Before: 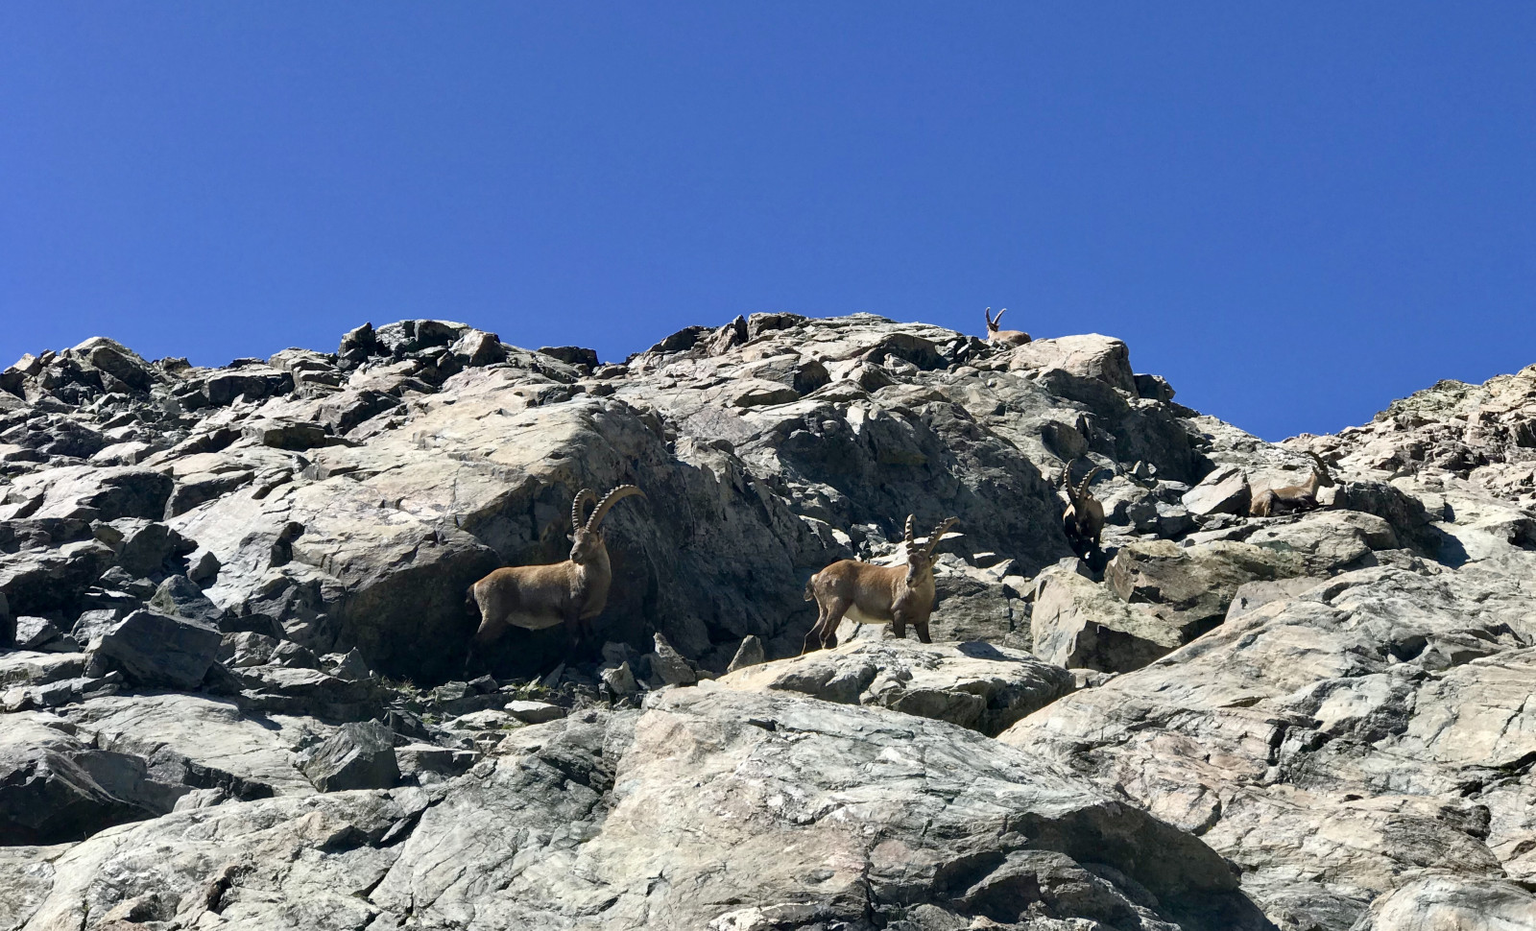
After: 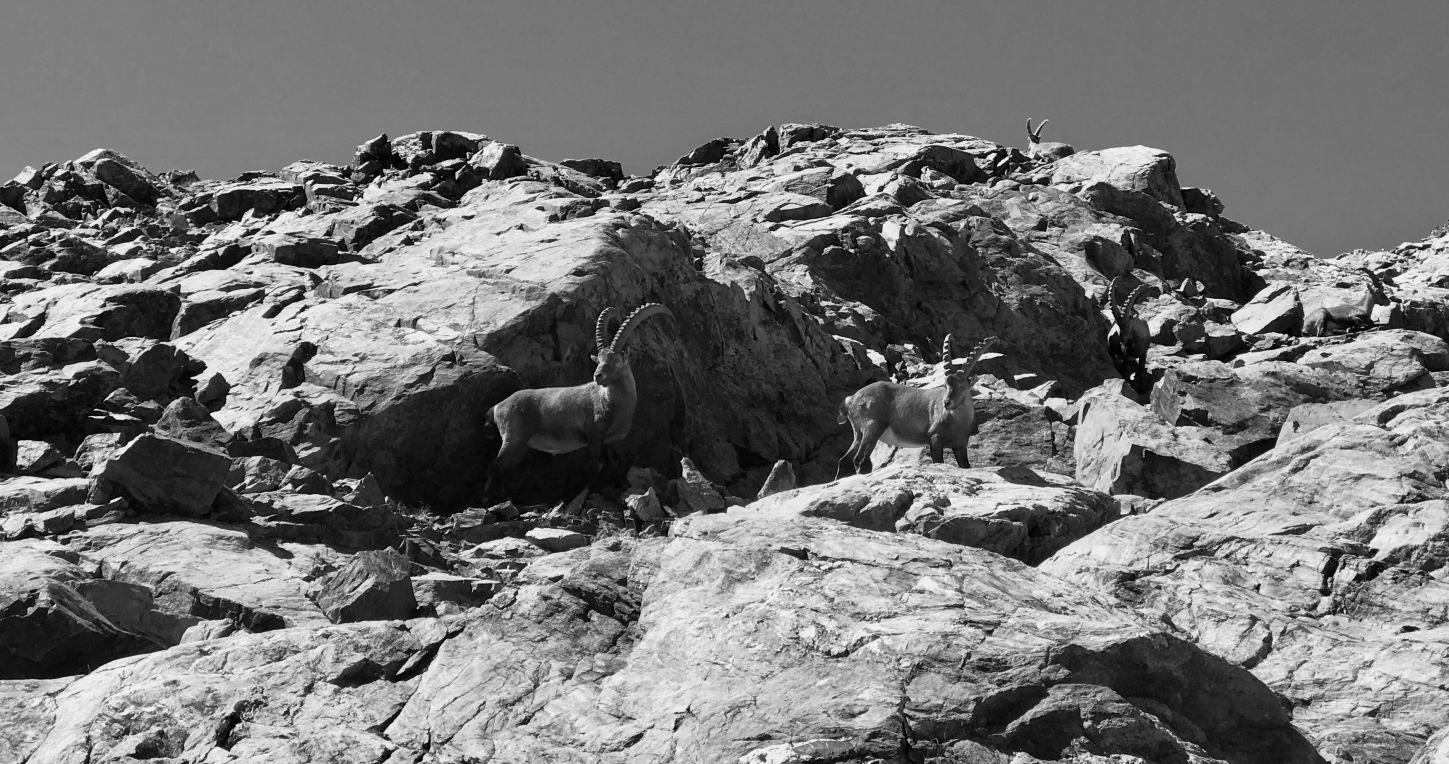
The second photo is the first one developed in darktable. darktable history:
crop: top 20.916%, right 9.437%, bottom 0.316%
contrast brightness saturation: contrast 0.1, brightness 0.02, saturation 0.02
monochrome: a 14.95, b -89.96
